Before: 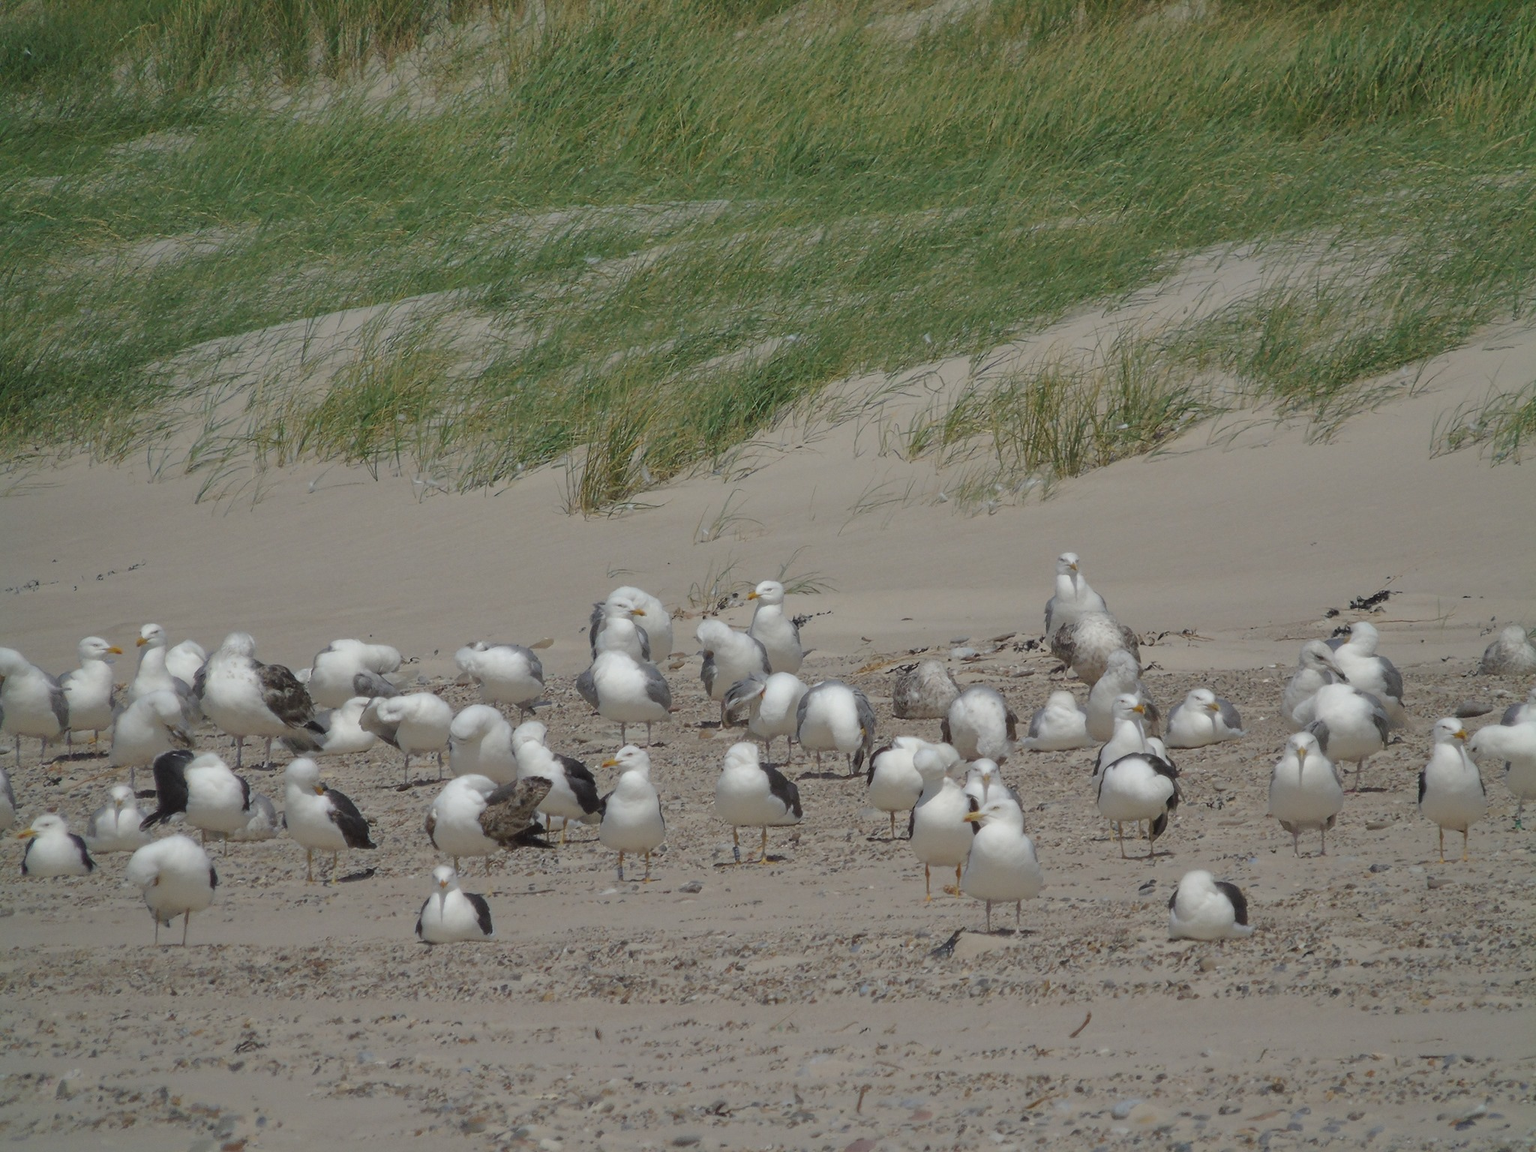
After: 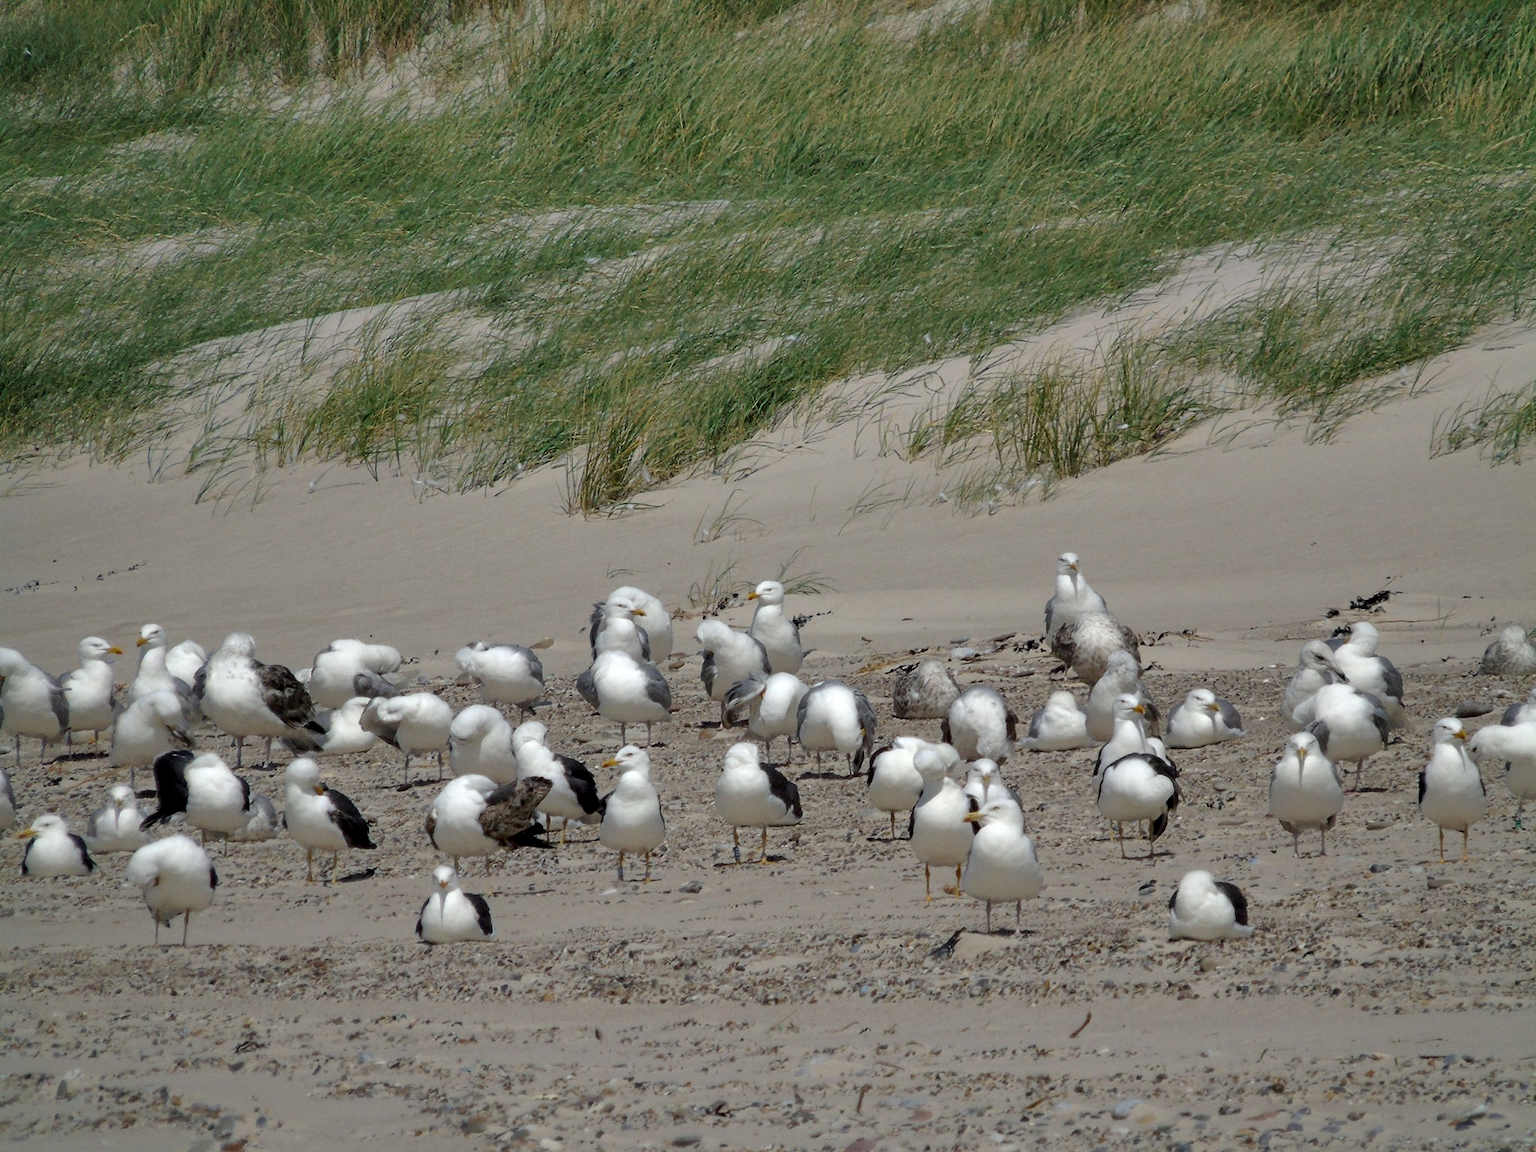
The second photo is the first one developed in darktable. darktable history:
contrast equalizer: y [[0.6 ×6], [0.55 ×6], [0 ×6], [0 ×6], [0 ×6]]
